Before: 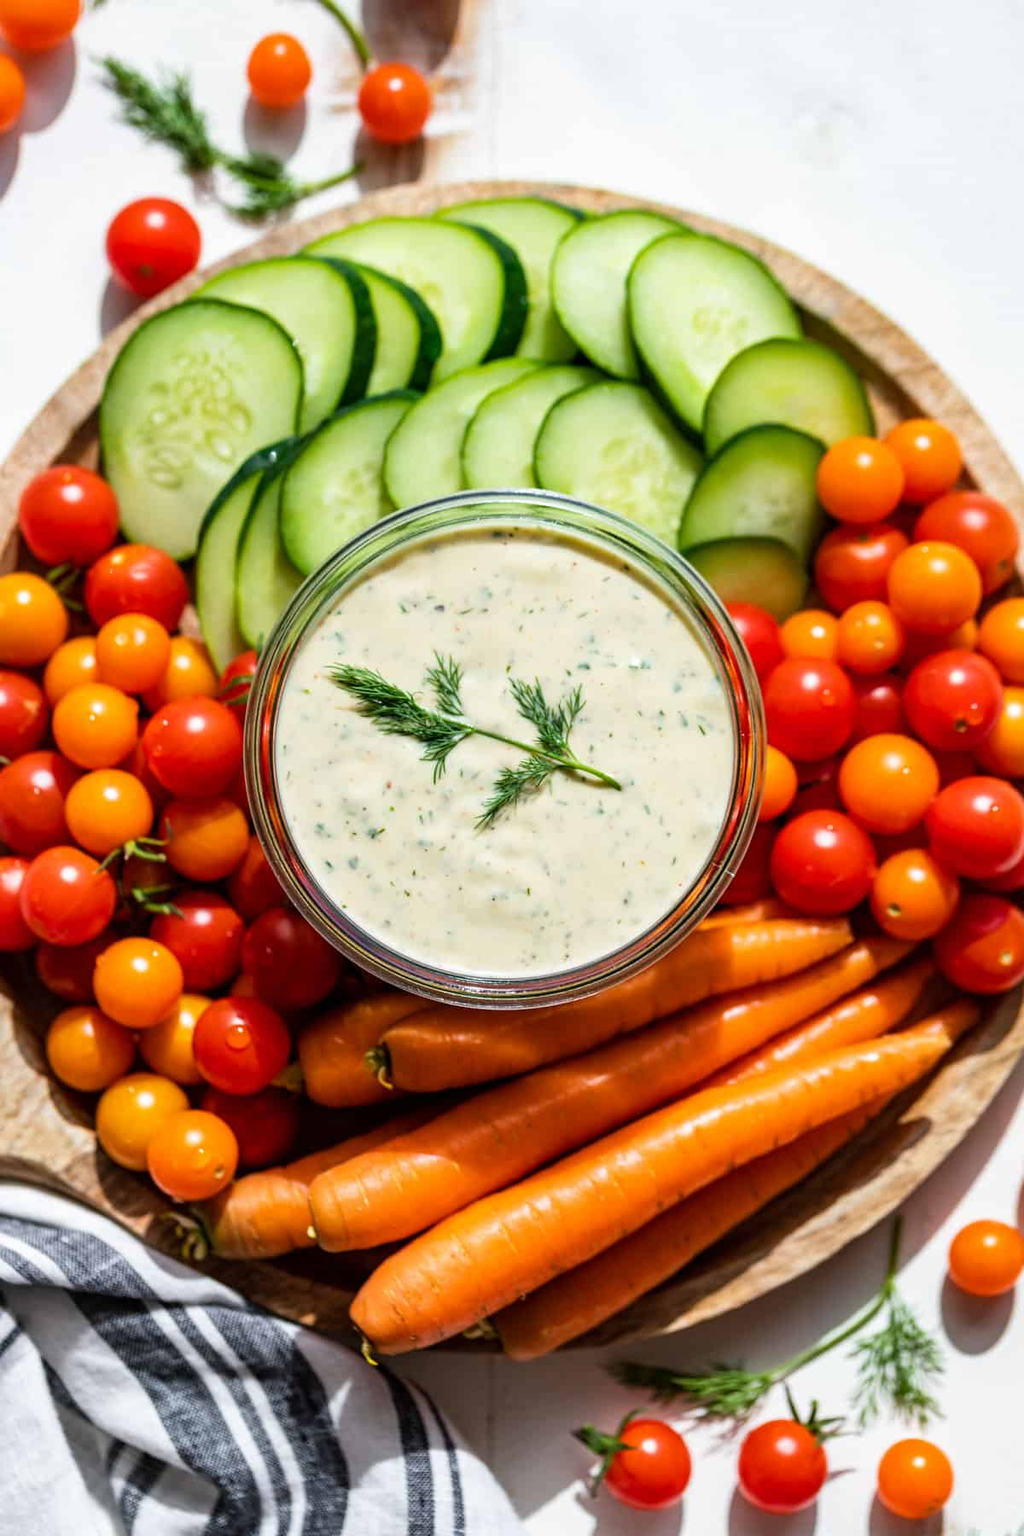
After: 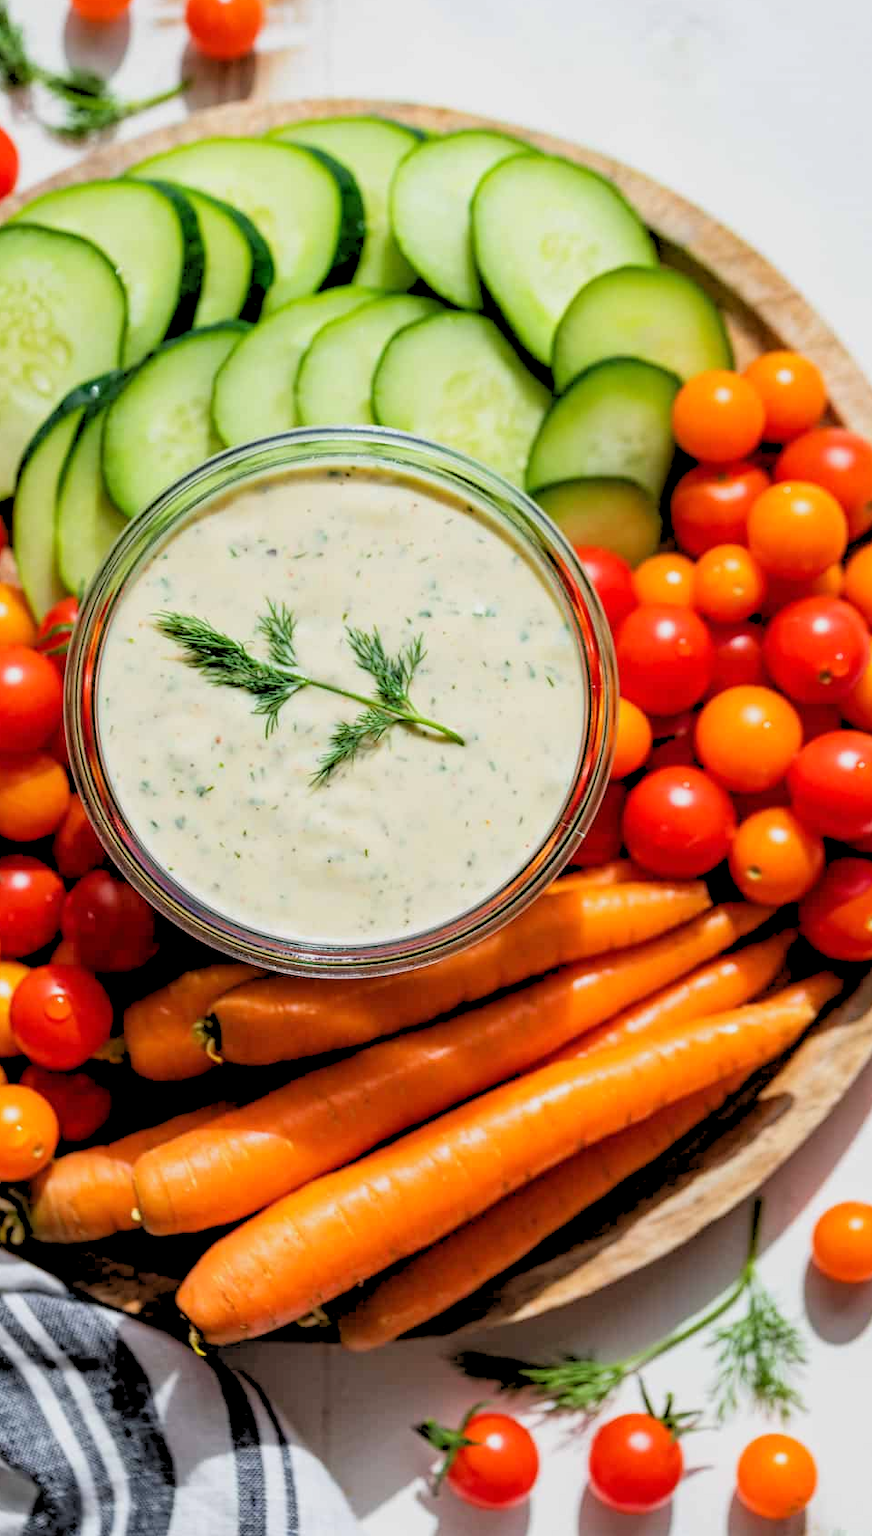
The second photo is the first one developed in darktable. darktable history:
rgb levels: preserve colors sum RGB, levels [[0.038, 0.433, 0.934], [0, 0.5, 1], [0, 0.5, 1]]
crop and rotate: left 17.959%, top 5.771%, right 1.742%
